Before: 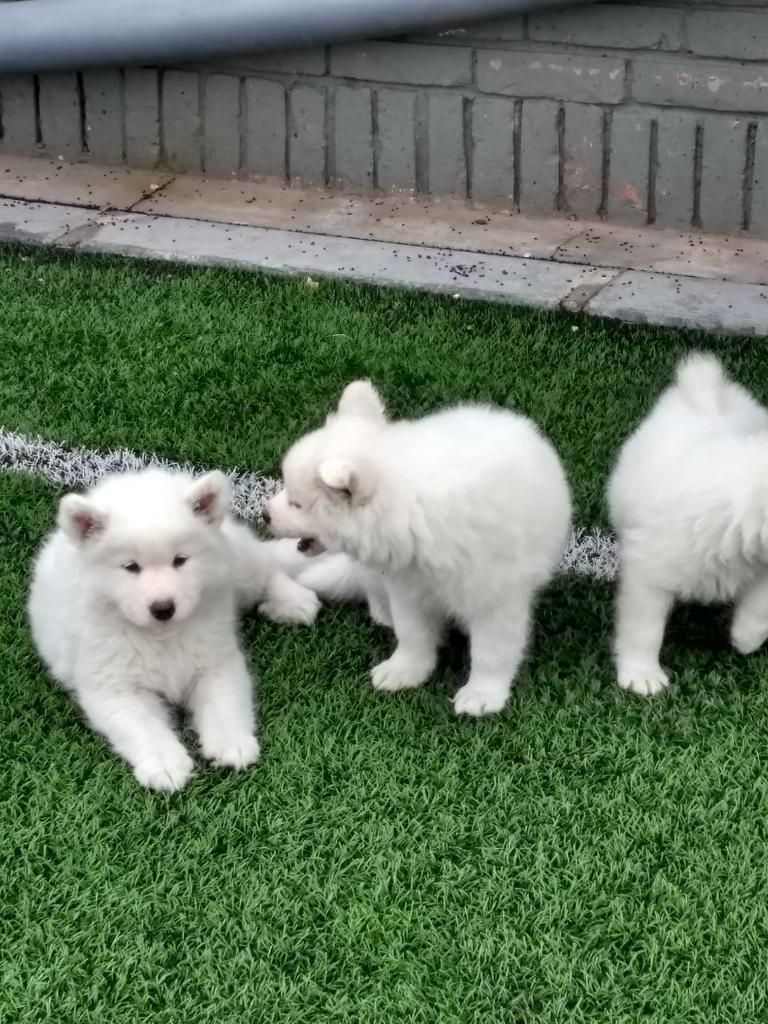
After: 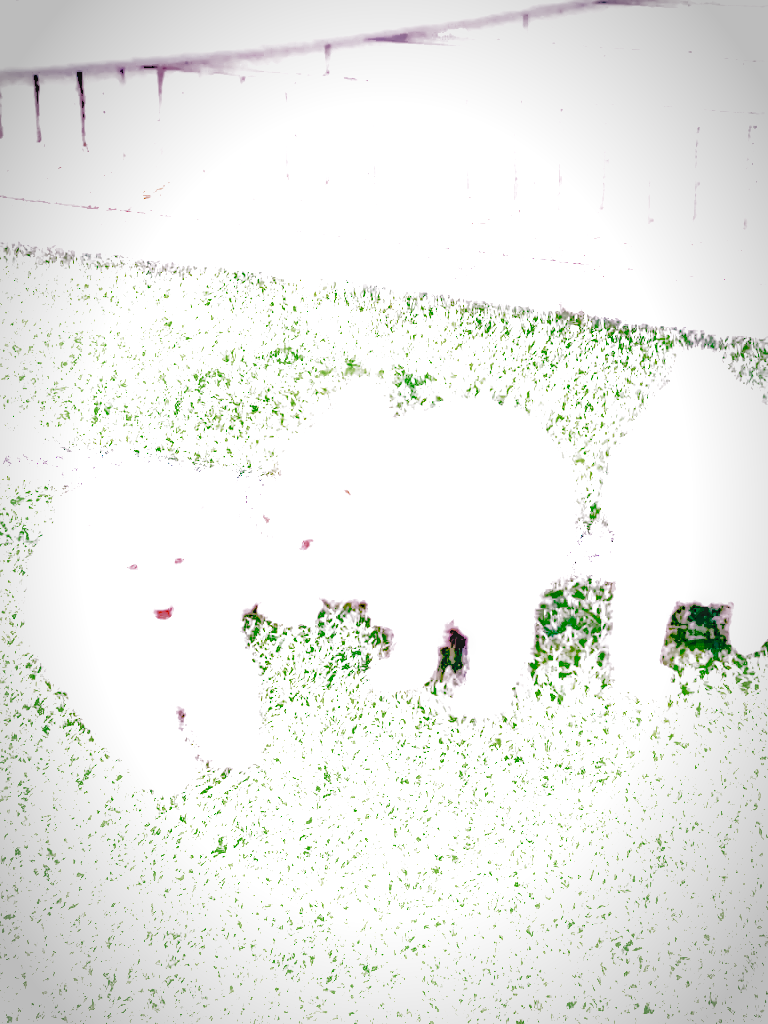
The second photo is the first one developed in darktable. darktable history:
denoise (profiled): preserve shadows 1.29, scattering 0.02, a [-1, 0, 0], compensate highlight preservation false
haze removal: compatibility mode true, adaptive false
highlight reconstruction: on, module defaults
lens correction: scale 1, crop 1, focal 35, aperture 2, distance 5.75, camera "Canon EOS RP", lens "Canon RF 35mm F1.8 MACRO IS STM"
white balance: red 2.229, blue 1.46
velvia: on, module defaults
exposure: black level correction 0, exposure 2.13 EV, compensate exposure bias true, compensate highlight preservation false
local contrast: on, module defaults
vignetting: automatic ratio true
color balance rgb: linear chroma grading › global chroma 5%, perceptual saturation grading › global saturation 20%, perceptual saturation grading › highlights -25%, perceptual saturation grading › shadows 25%, perceptual brilliance grading › global brilliance 7%, global vibrance 5%
color calibration: illuminant as shot in camera, x 0.37, y 0.382, temperature 4313.32 K
filmic rgb: black relative exposure -3.89 EV, white relative exposure 4.3 EV, hardness 2.27, preserve chrominance no, color science v5 (2021), contrast in shadows soft, contrast in highlights soft
tone equalizer "contrast tone curve: strong": -8 EV -1.08 EV, -7 EV -1.01 EV, -6 EV -0.867 EV, -5 EV -0.578 EV, -3 EV 0.578 EV, -2 EV 0.867 EV, -1 EV 1.01 EV, +0 EV 1.08 EV, edges refinement/feathering 500, mask exposure compensation -1.57 EV, preserve details no
shadows and highlights: white point adjustment 3.5
